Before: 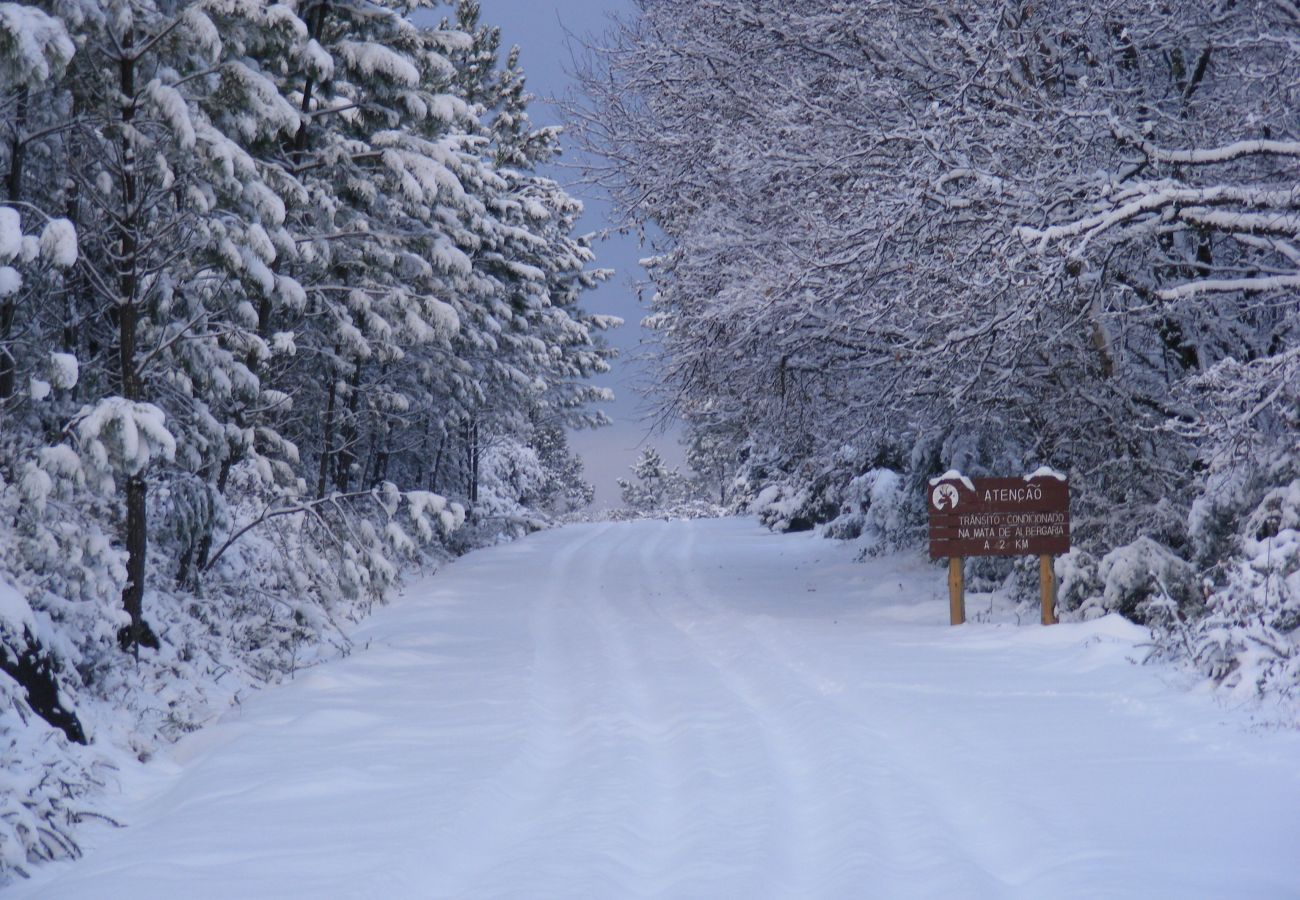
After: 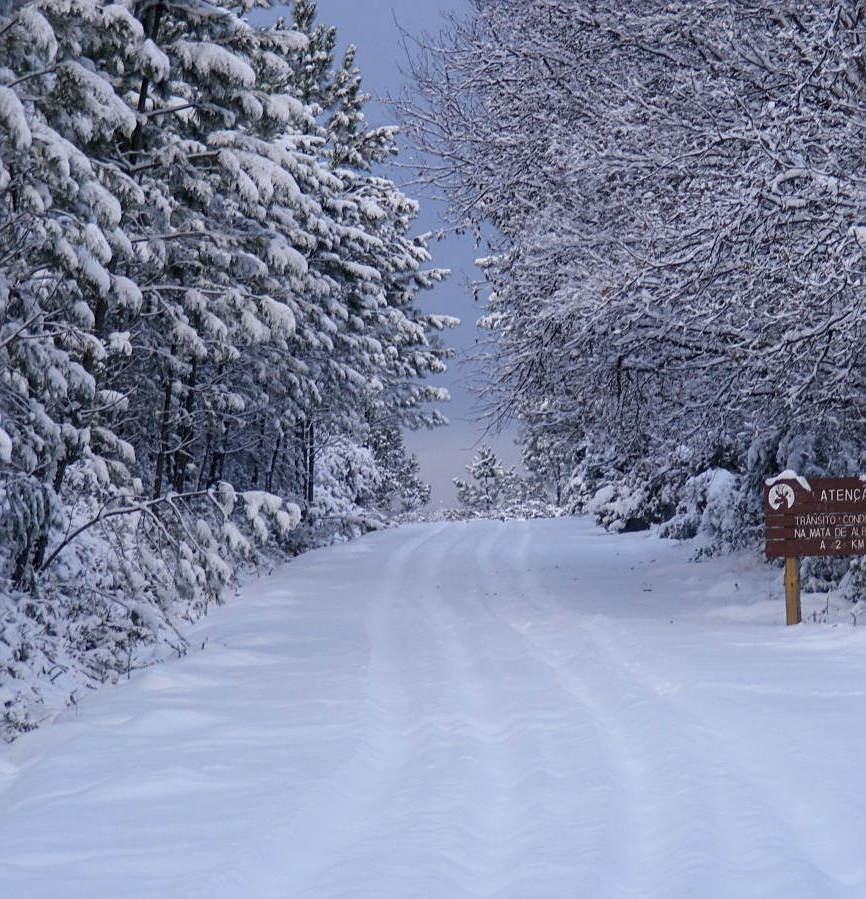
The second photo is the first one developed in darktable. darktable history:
crop and rotate: left 12.673%, right 20.66%
local contrast: on, module defaults
sharpen: on, module defaults
